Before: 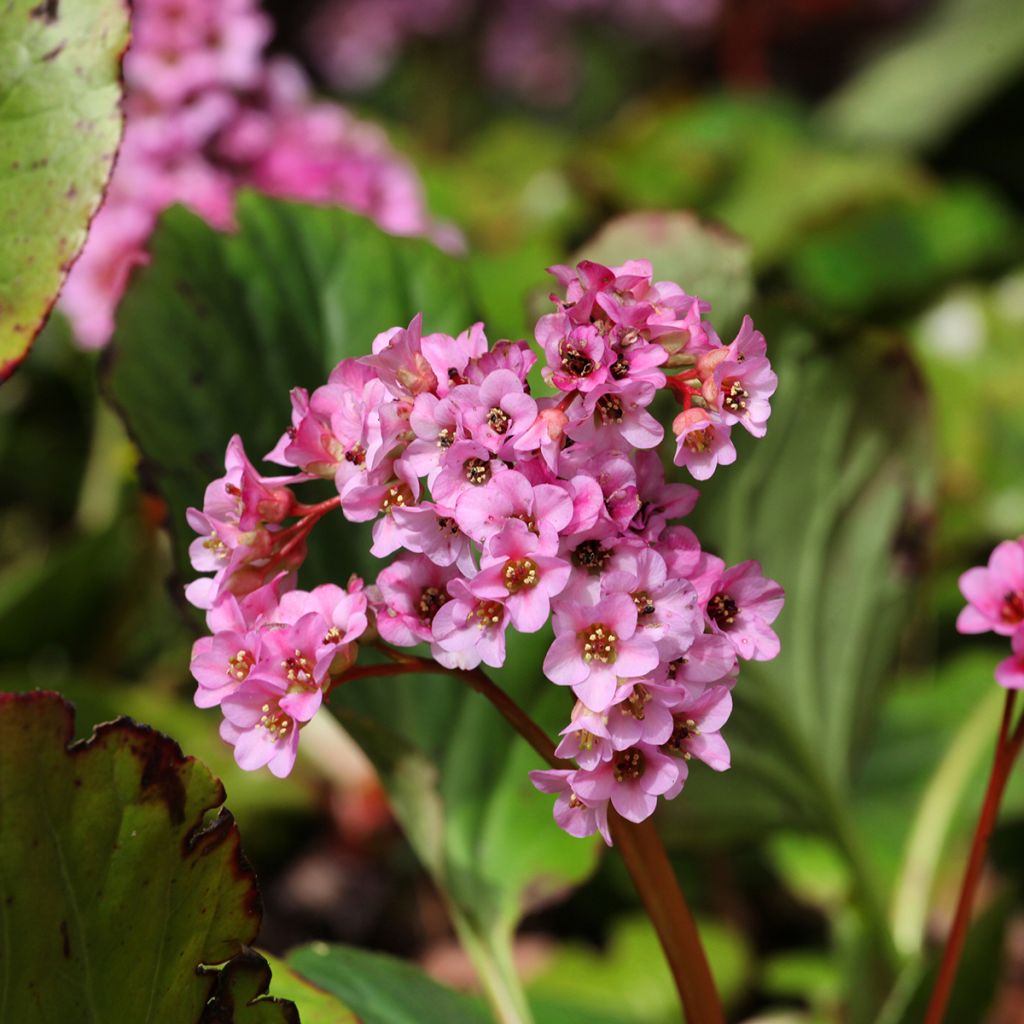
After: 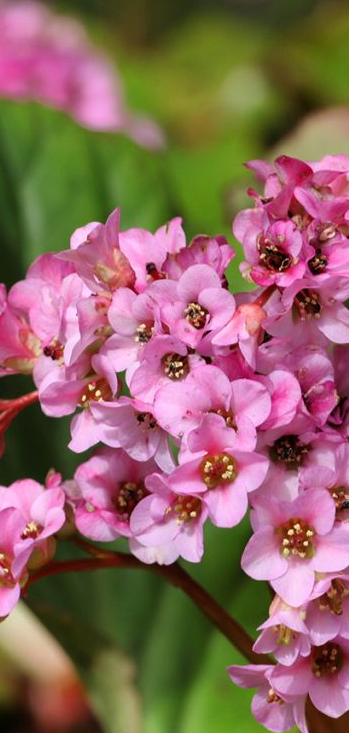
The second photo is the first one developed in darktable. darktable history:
crop and rotate: left 29.493%, top 10.283%, right 36.409%, bottom 18.04%
